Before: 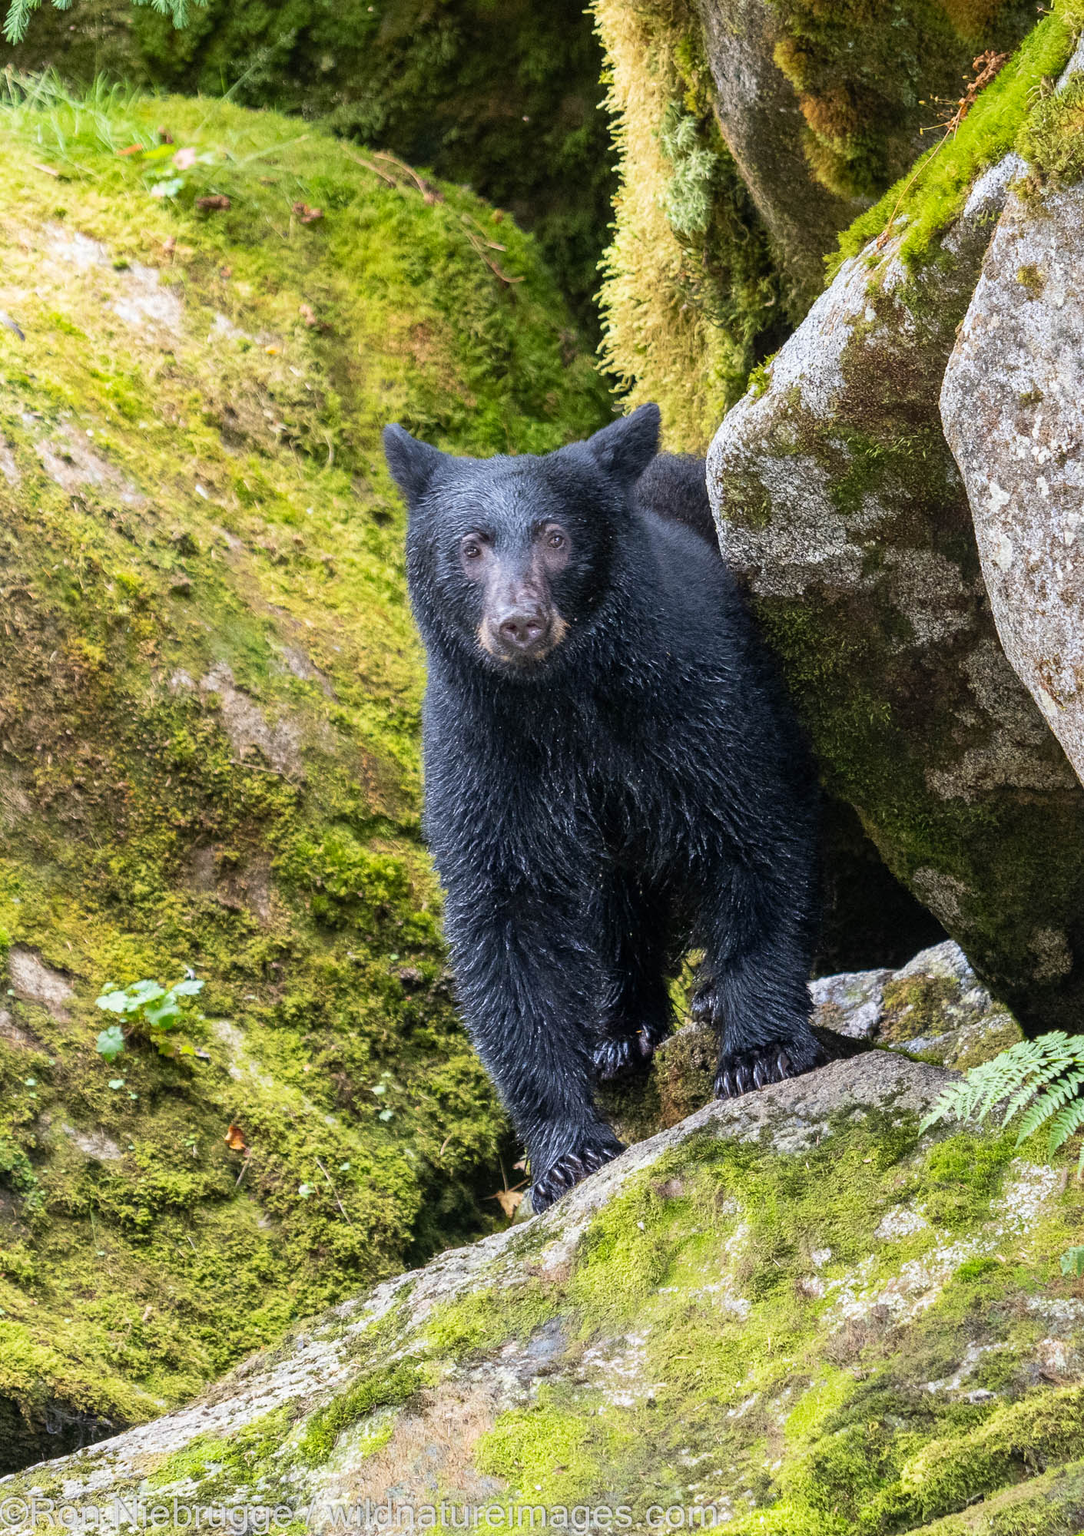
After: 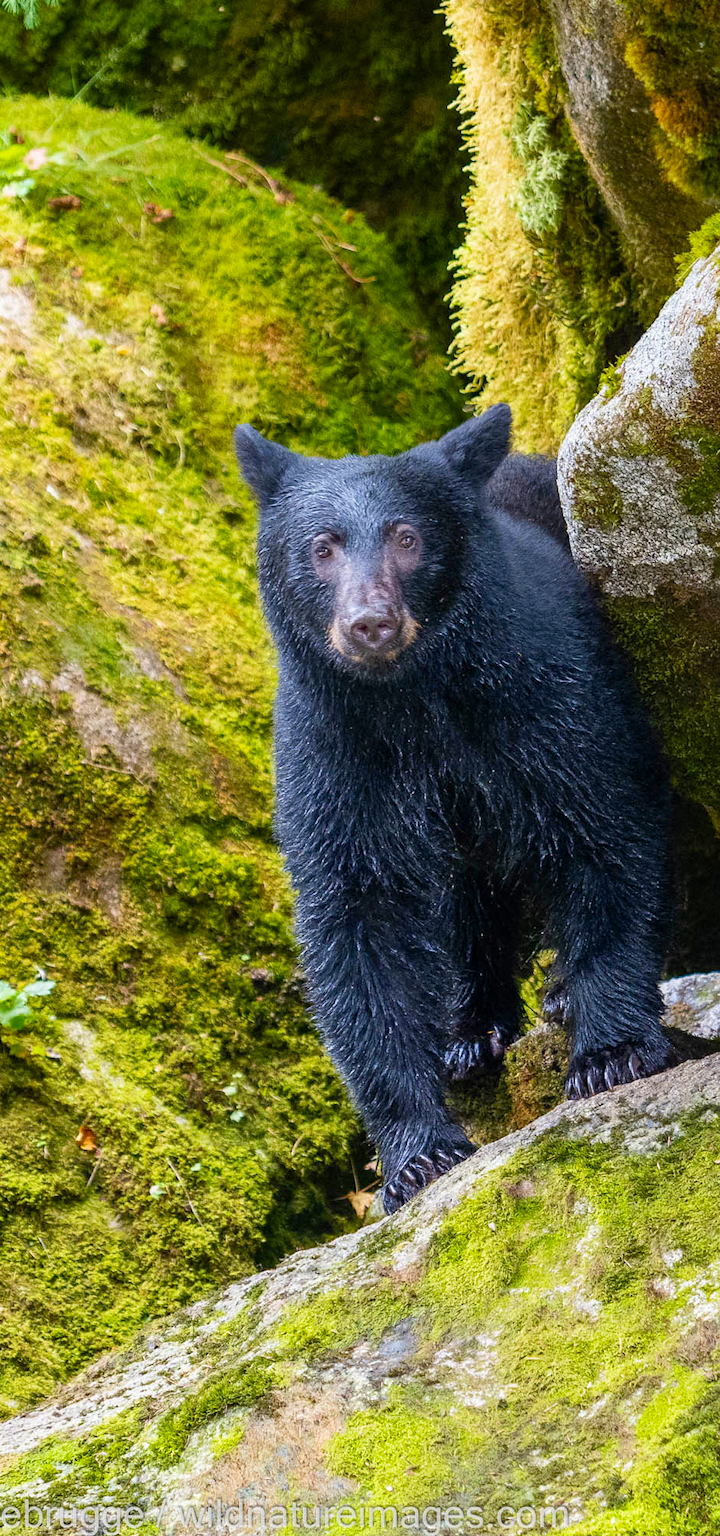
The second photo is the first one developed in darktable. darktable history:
color balance rgb: linear chroma grading › global chroma 9.066%, perceptual saturation grading › global saturation 20%, perceptual saturation grading › highlights -24.74%, perceptual saturation grading › shadows 25.112%, global vibrance 20%
crop and rotate: left 13.799%, right 19.673%
